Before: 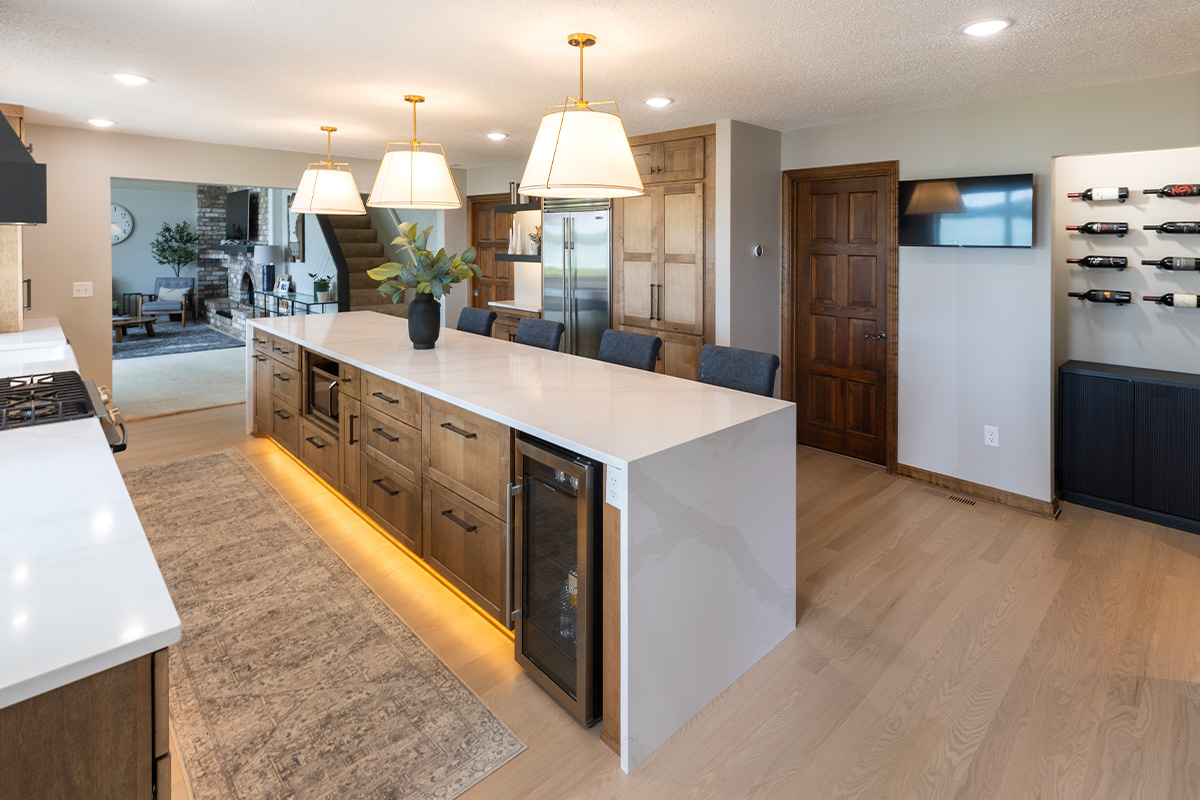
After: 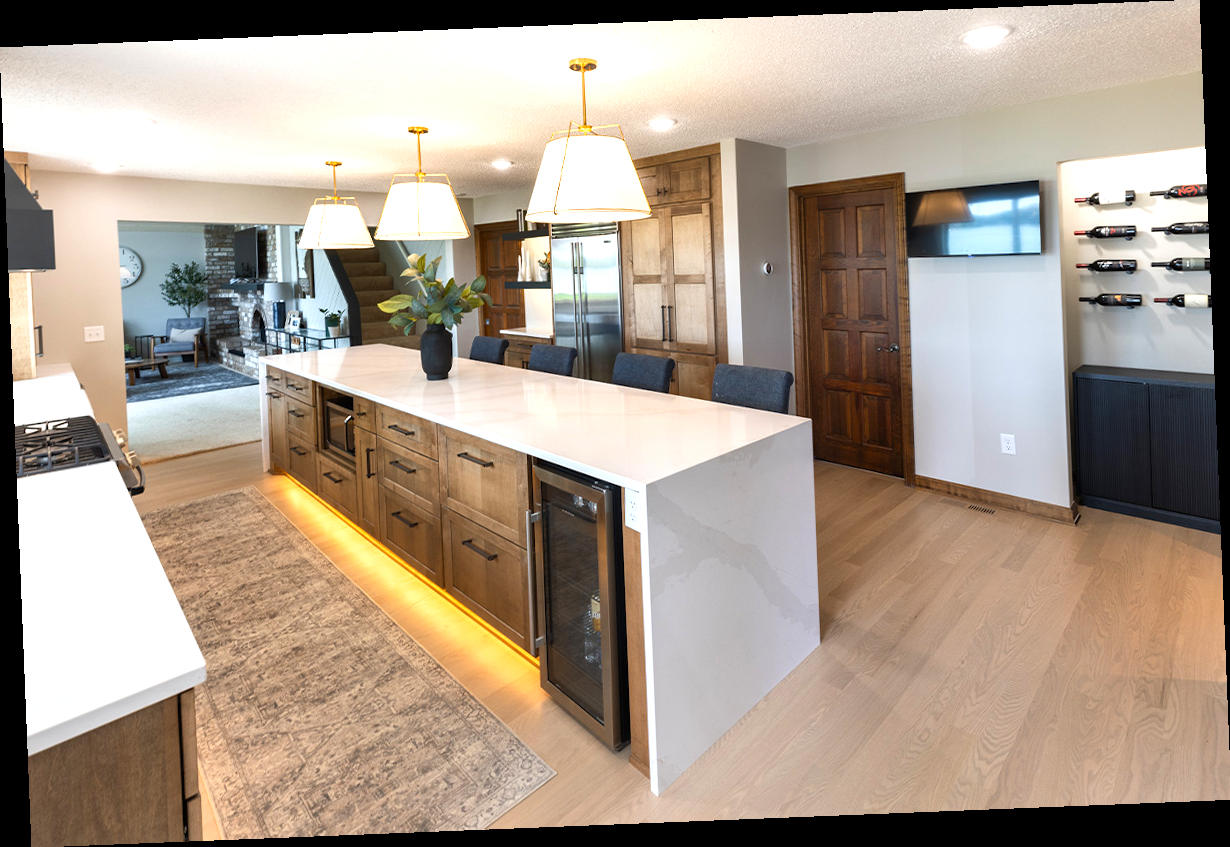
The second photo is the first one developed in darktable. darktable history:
rotate and perspective: rotation -2.29°, automatic cropping off
exposure: exposure 0.556 EV, compensate highlight preservation false
shadows and highlights: shadows 30.63, highlights -63.22, shadows color adjustment 98%, highlights color adjustment 58.61%, soften with gaussian
